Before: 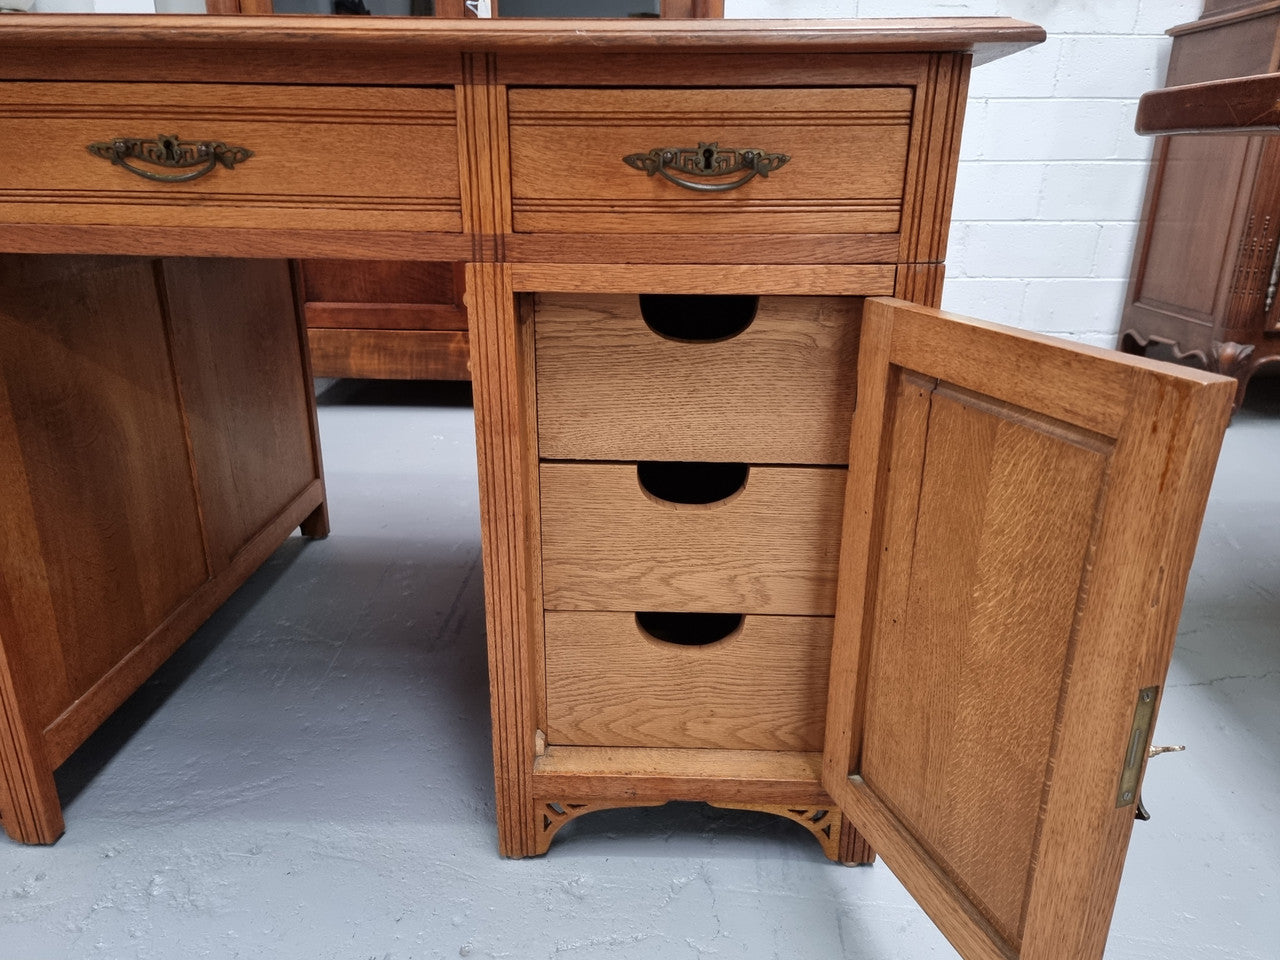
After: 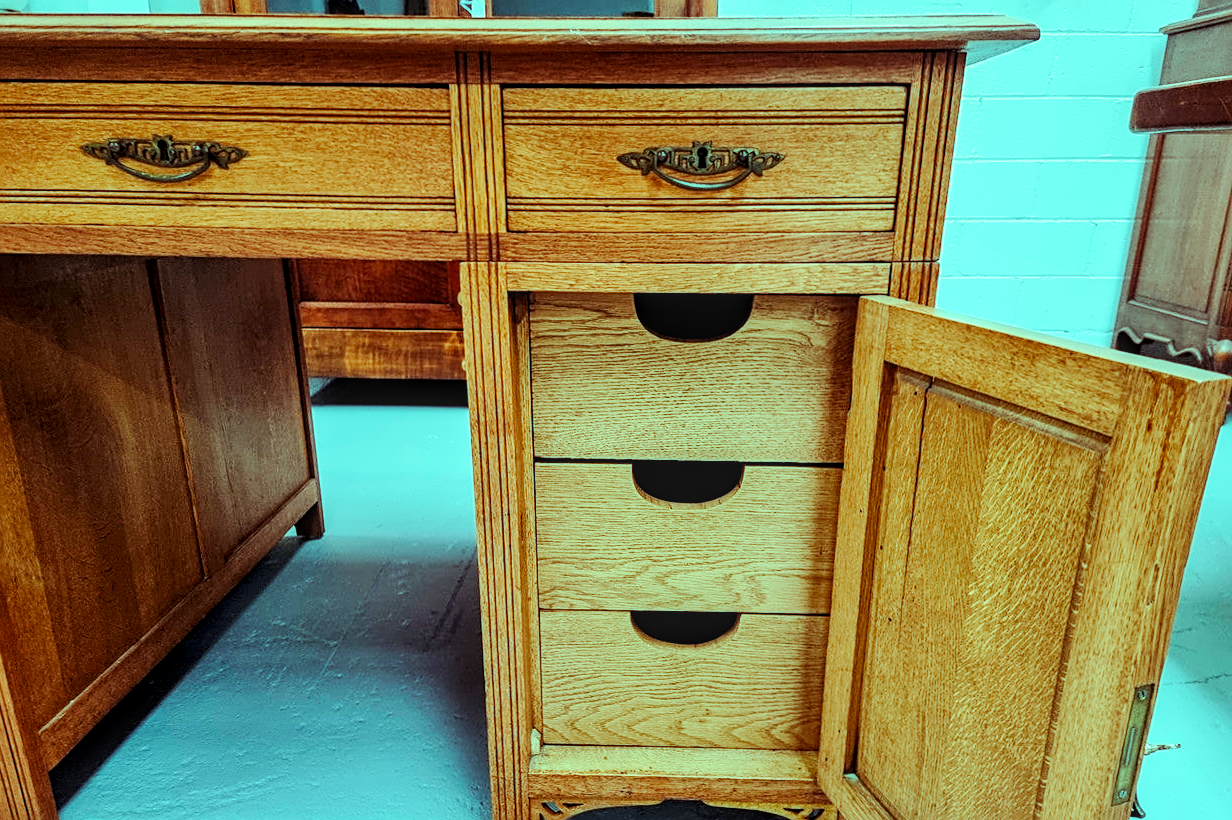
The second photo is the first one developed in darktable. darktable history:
tone curve: curves: ch0 [(0, 0.01) (0.037, 0.032) (0.131, 0.108) (0.275, 0.258) (0.483, 0.512) (0.61, 0.661) (0.696, 0.742) (0.792, 0.834) (0.911, 0.936) (0.997, 0.995)]; ch1 [(0, 0) (0.308, 0.29) (0.425, 0.411) (0.503, 0.502) (0.529, 0.543) (0.683, 0.706) (0.746, 0.77) (1, 1)]; ch2 [(0, 0) (0.225, 0.214) (0.334, 0.339) (0.401, 0.415) (0.485, 0.487) (0.502, 0.502) (0.525, 0.523) (0.545, 0.552) (0.587, 0.61) (0.636, 0.654) (0.711, 0.729) (0.845, 0.855) (0.998, 0.977)], preserve colors none
crop and rotate: angle 0.12°, left 0.253%, right 3.157%, bottom 14.333%
sharpen: on, module defaults
exposure: black level correction 0.001, exposure 0.498 EV, compensate exposure bias true, compensate highlight preservation false
color balance rgb: shadows lift › chroma 3.297%, shadows lift › hue 278.57°, highlights gain › luminance 19.995%, highlights gain › chroma 13.079%, highlights gain › hue 173.28°, perceptual saturation grading › global saturation 15.671%, perceptual saturation grading › highlights -19.569%, perceptual saturation grading › shadows 19.791%, global vibrance 20%
contrast brightness saturation: contrast 0.071
local contrast: detail 130%
filmic rgb: black relative exposure -7.65 EV, white relative exposure 4.56 EV, hardness 3.61, color science v6 (2022)
